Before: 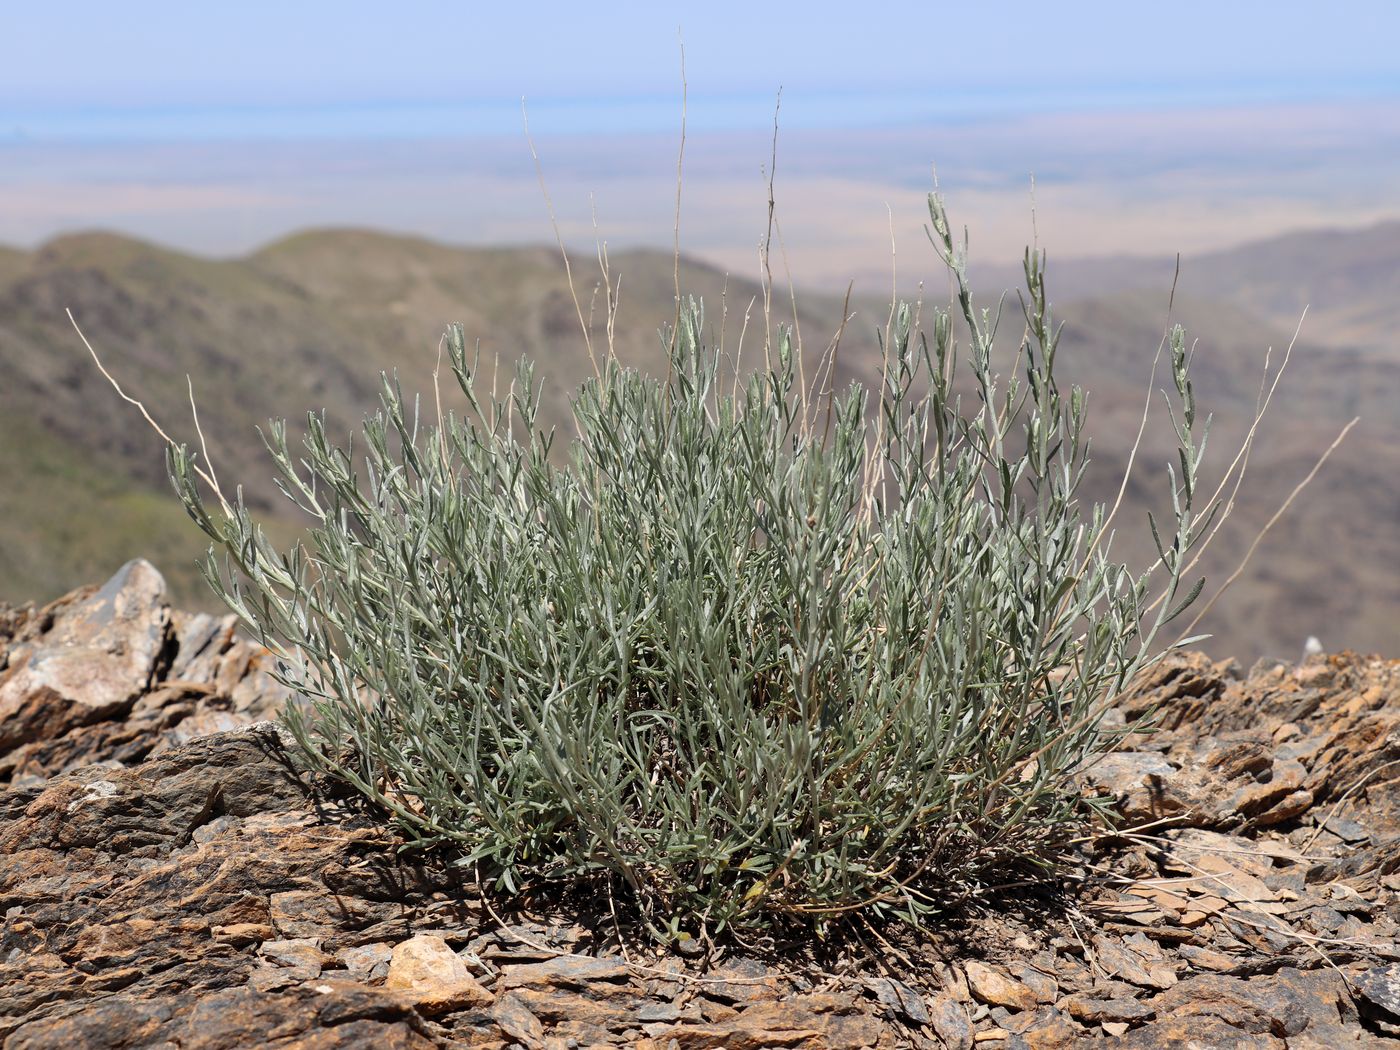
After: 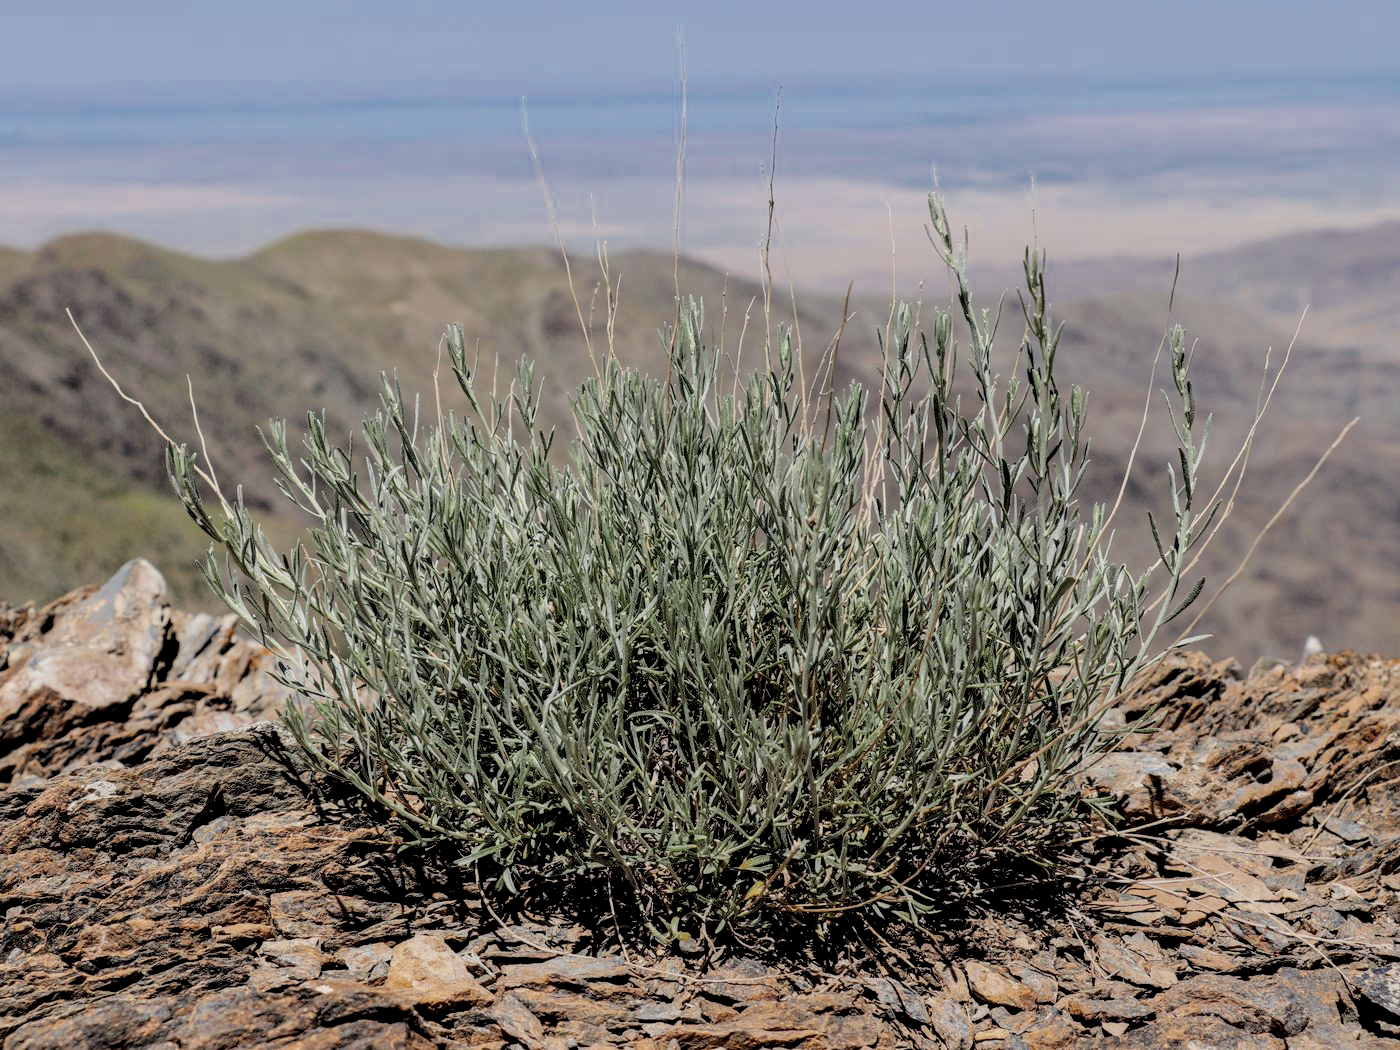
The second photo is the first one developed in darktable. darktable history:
local contrast: highlights 60%, shadows 63%, detail 160%
filmic rgb: middle gray luminance 3.37%, black relative exposure -5.92 EV, white relative exposure 6.32 EV, dynamic range scaling 22.33%, target black luminance 0%, hardness 2.32, latitude 45.52%, contrast 0.781, highlights saturation mix 98.8%, shadows ↔ highlights balance 0.076%
tone equalizer: -8 EV -0.455 EV, -7 EV -0.356 EV, -6 EV -0.358 EV, -5 EV -0.251 EV, -3 EV 0.204 EV, -2 EV 0.332 EV, -1 EV 0.405 EV, +0 EV 0.409 EV, edges refinement/feathering 500, mask exposure compensation -1.57 EV, preserve details no
